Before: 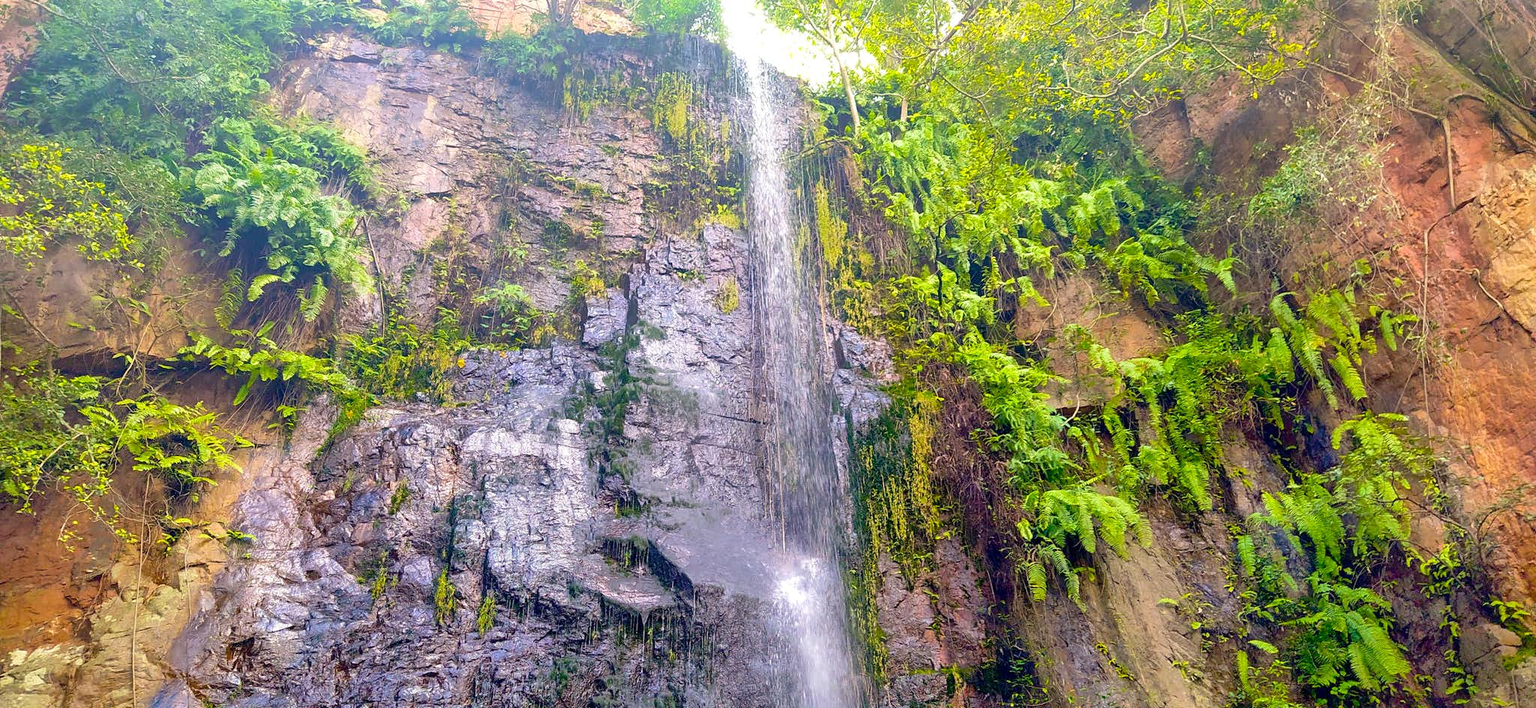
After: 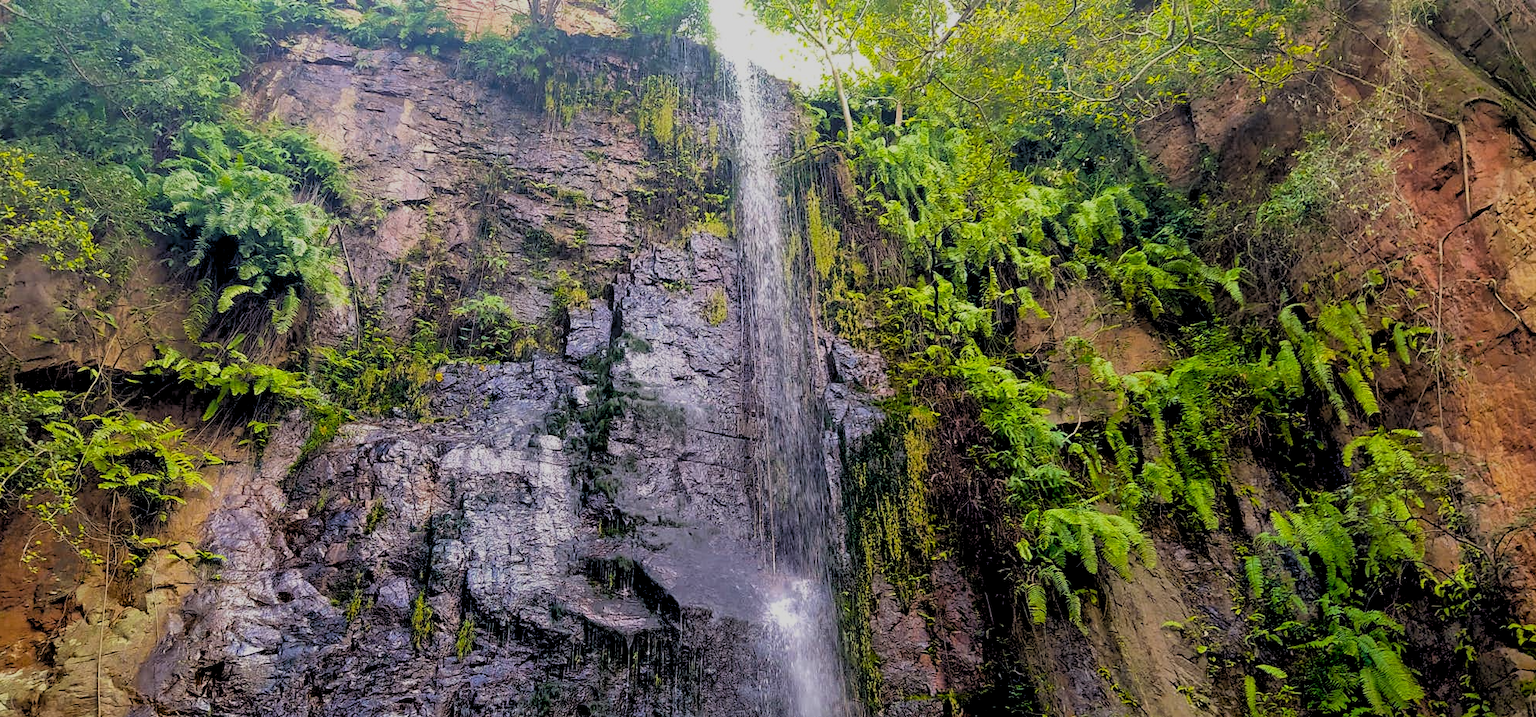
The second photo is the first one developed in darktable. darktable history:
crop and rotate: left 2.536%, right 1.107%, bottom 2.246%
haze removal: compatibility mode true, adaptive false
rgb levels: levels [[0.034, 0.472, 0.904], [0, 0.5, 1], [0, 0.5, 1]]
exposure: black level correction 0, exposure -0.721 EV, compensate highlight preservation false
